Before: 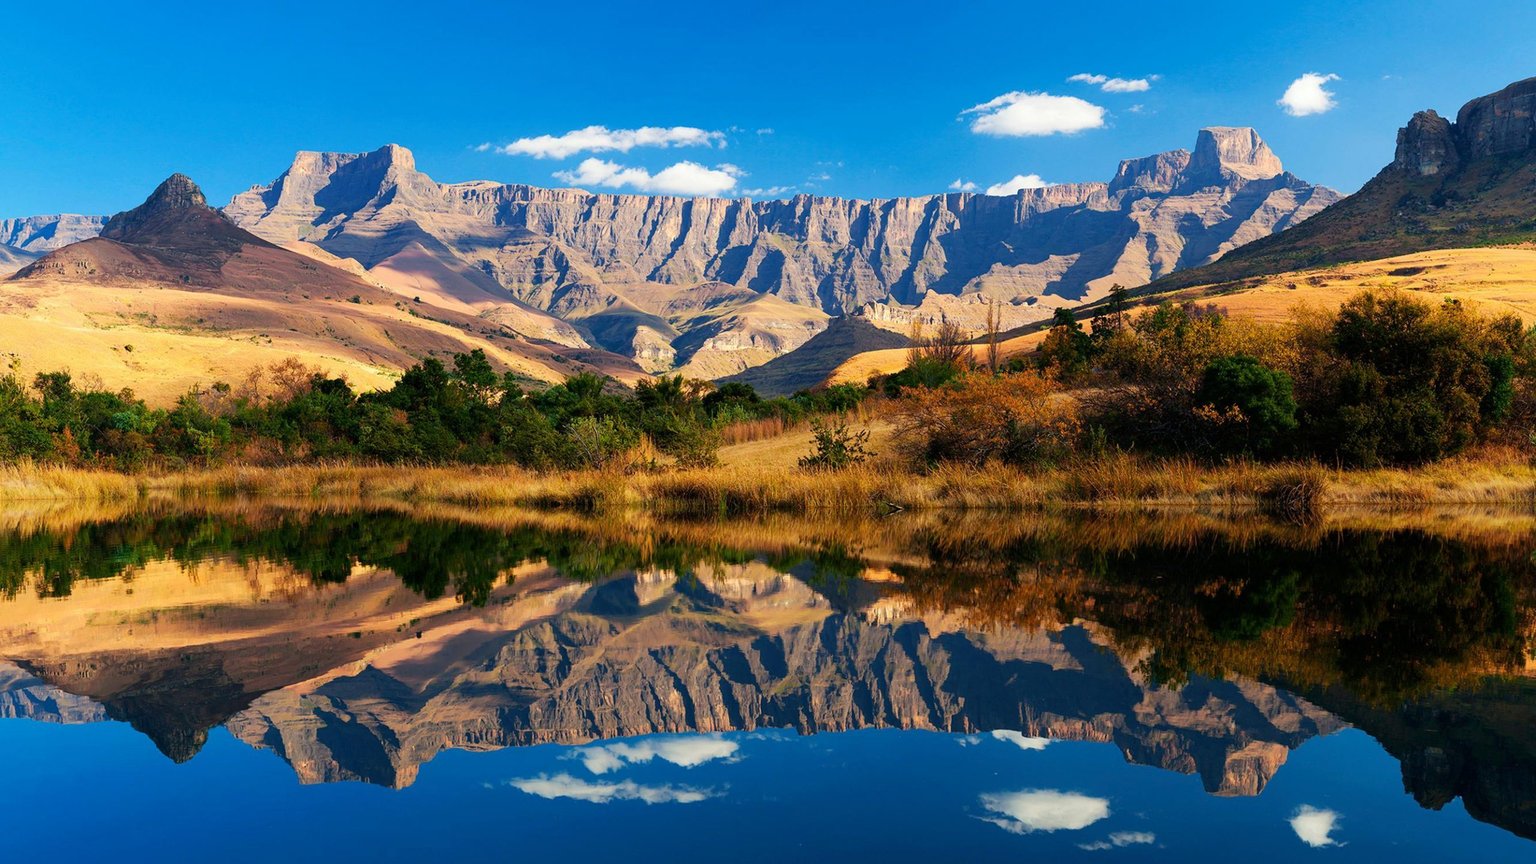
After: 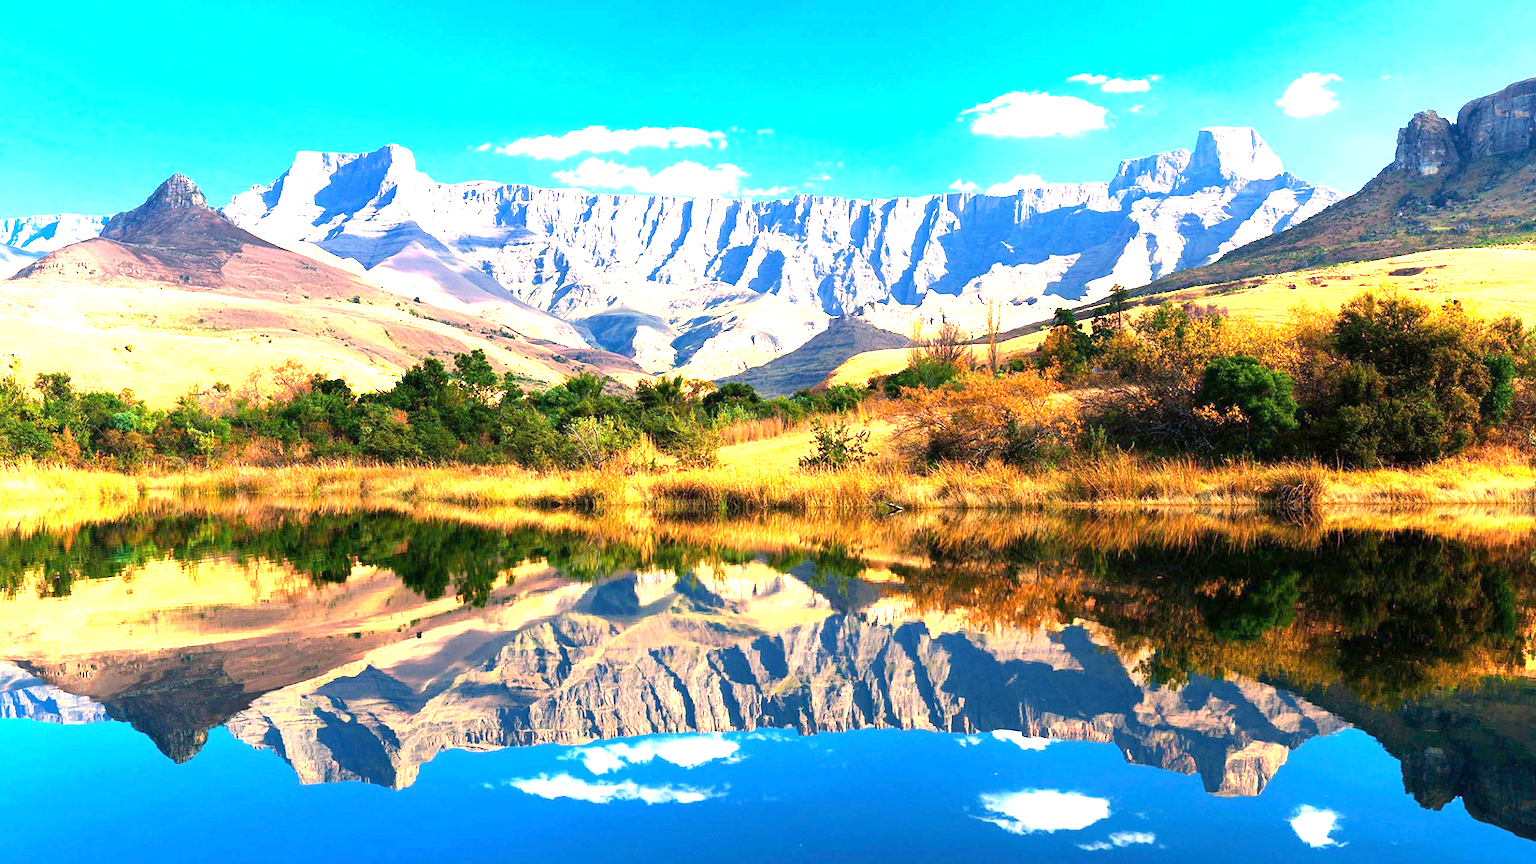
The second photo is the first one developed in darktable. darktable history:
exposure: exposure 2.017 EV, compensate highlight preservation false
